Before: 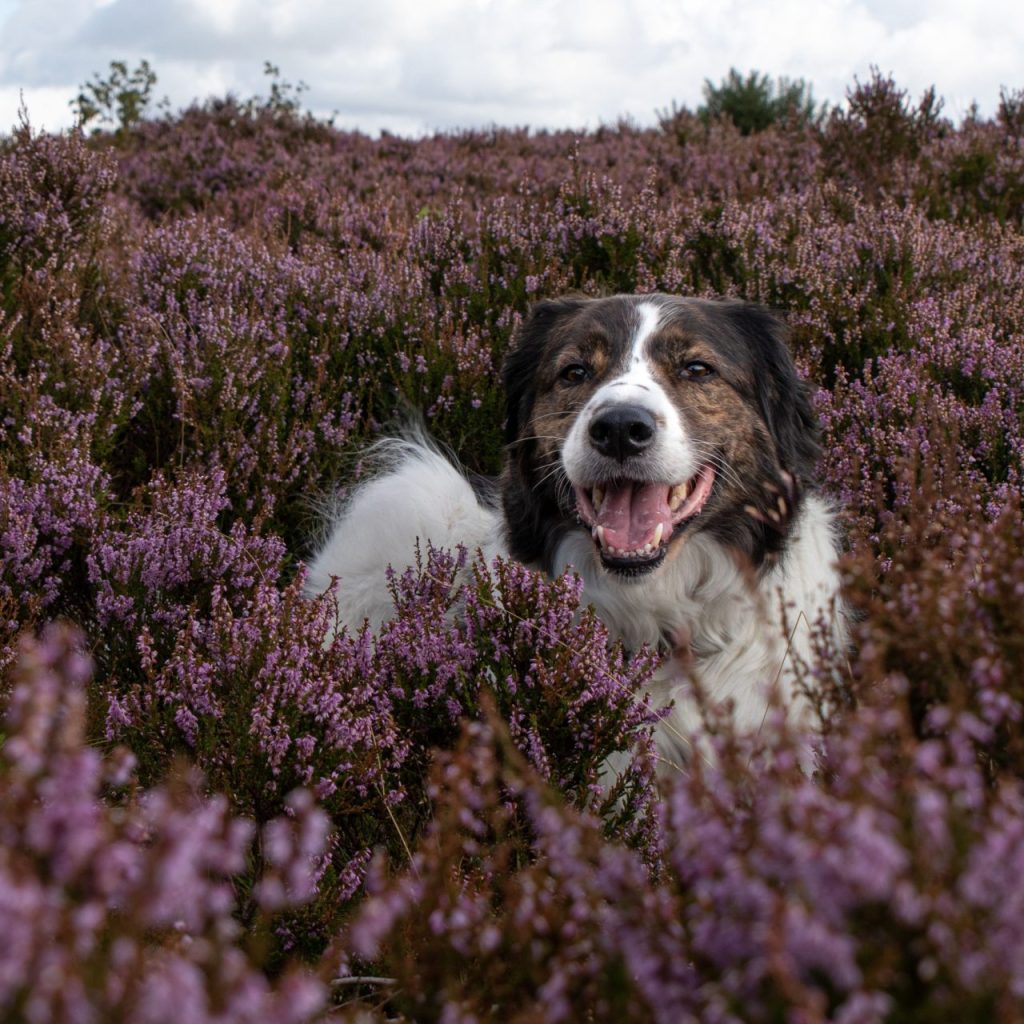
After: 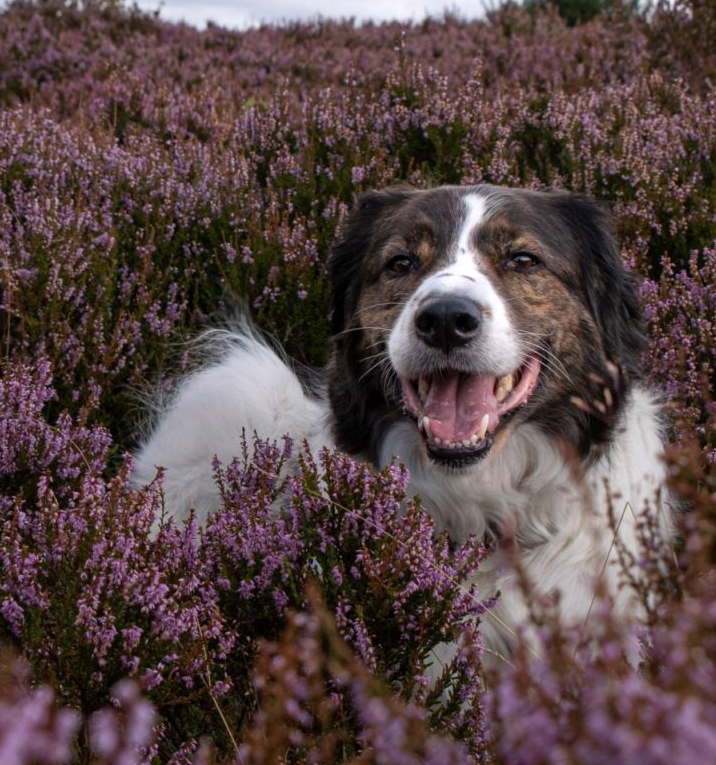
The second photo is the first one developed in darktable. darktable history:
white balance: red 1.009, blue 1.027
crop and rotate: left 17.046%, top 10.659%, right 12.989%, bottom 14.553%
